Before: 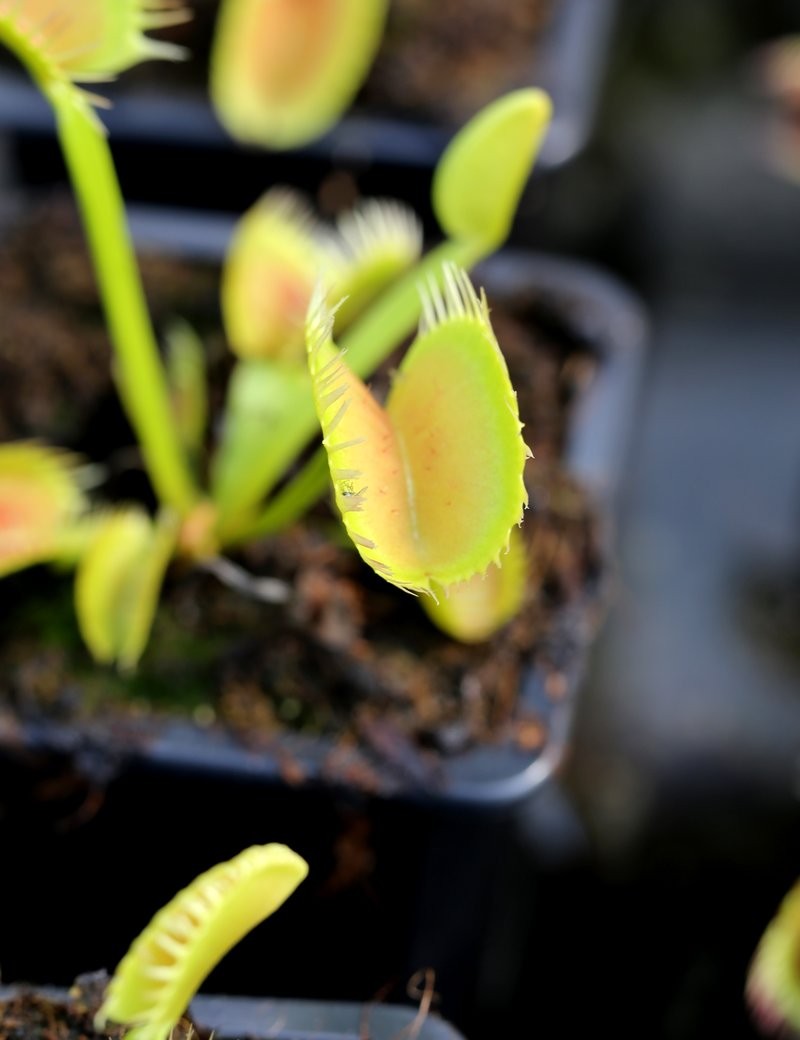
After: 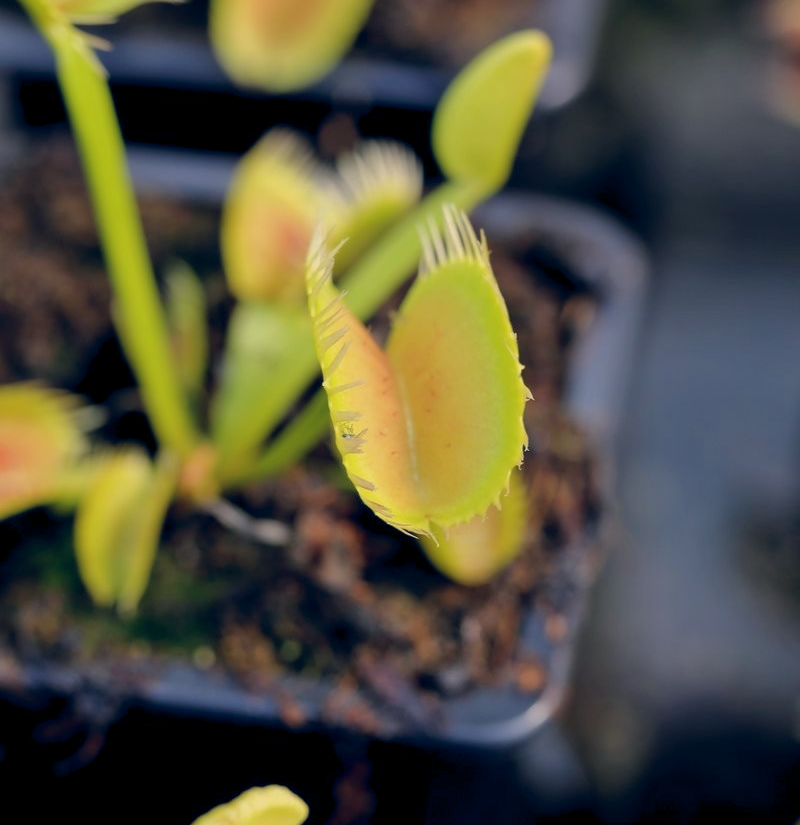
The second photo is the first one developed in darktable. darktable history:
crop and rotate: top 5.667%, bottom 14.937%
tone equalizer: -8 EV 0.25 EV, -7 EV 0.417 EV, -6 EV 0.417 EV, -5 EV 0.25 EV, -3 EV -0.25 EV, -2 EV -0.417 EV, -1 EV -0.417 EV, +0 EV -0.25 EV, edges refinement/feathering 500, mask exposure compensation -1.57 EV, preserve details guided filter
color balance rgb: shadows lift › hue 87.51°, highlights gain › chroma 3.21%, highlights gain › hue 55.1°, global offset › chroma 0.15%, global offset › hue 253.66°, linear chroma grading › global chroma 0.5%
